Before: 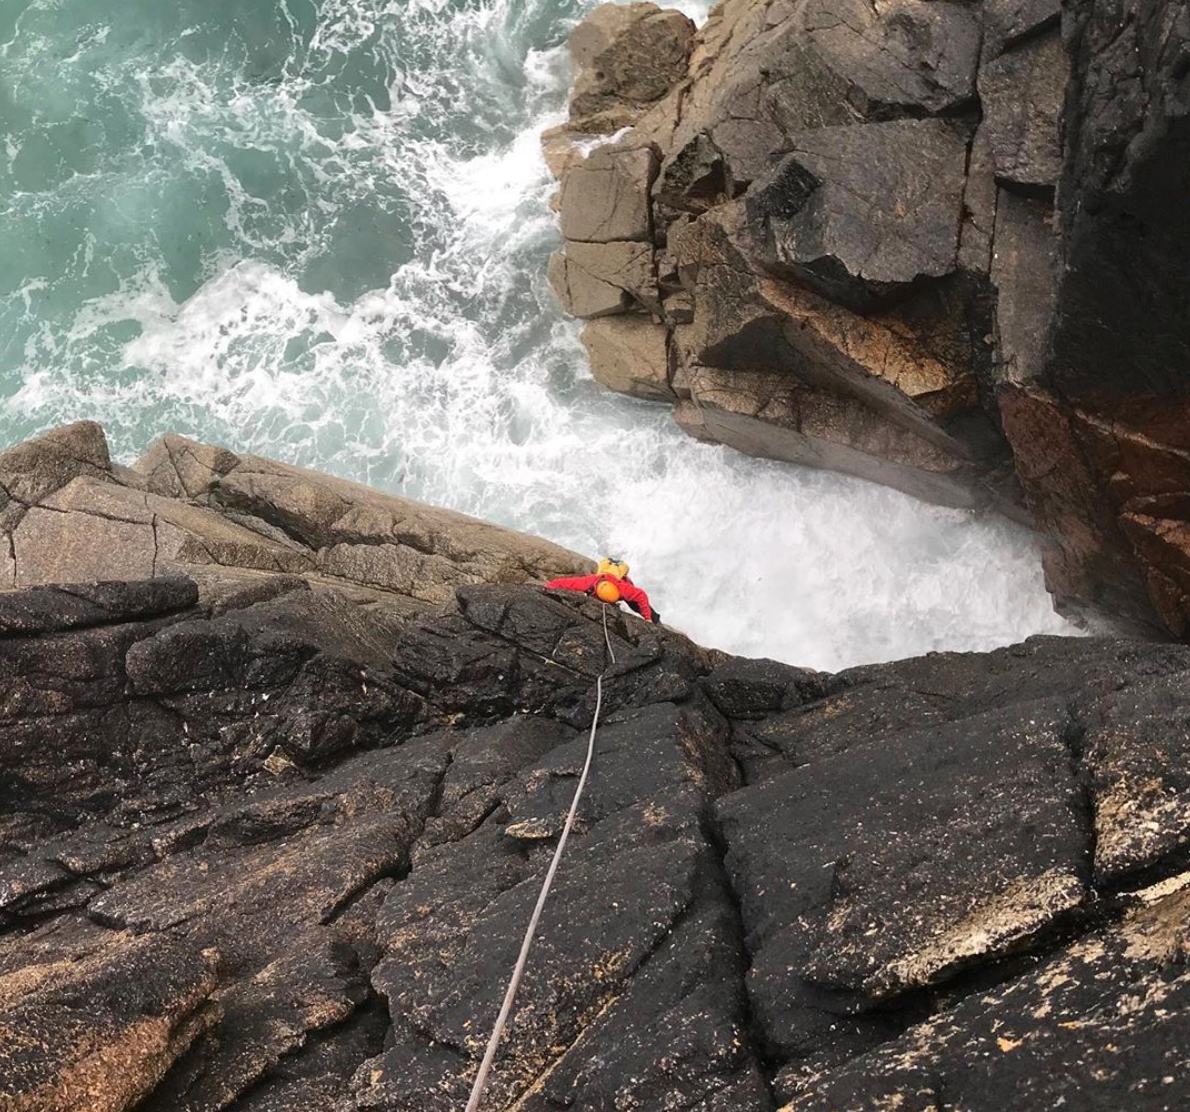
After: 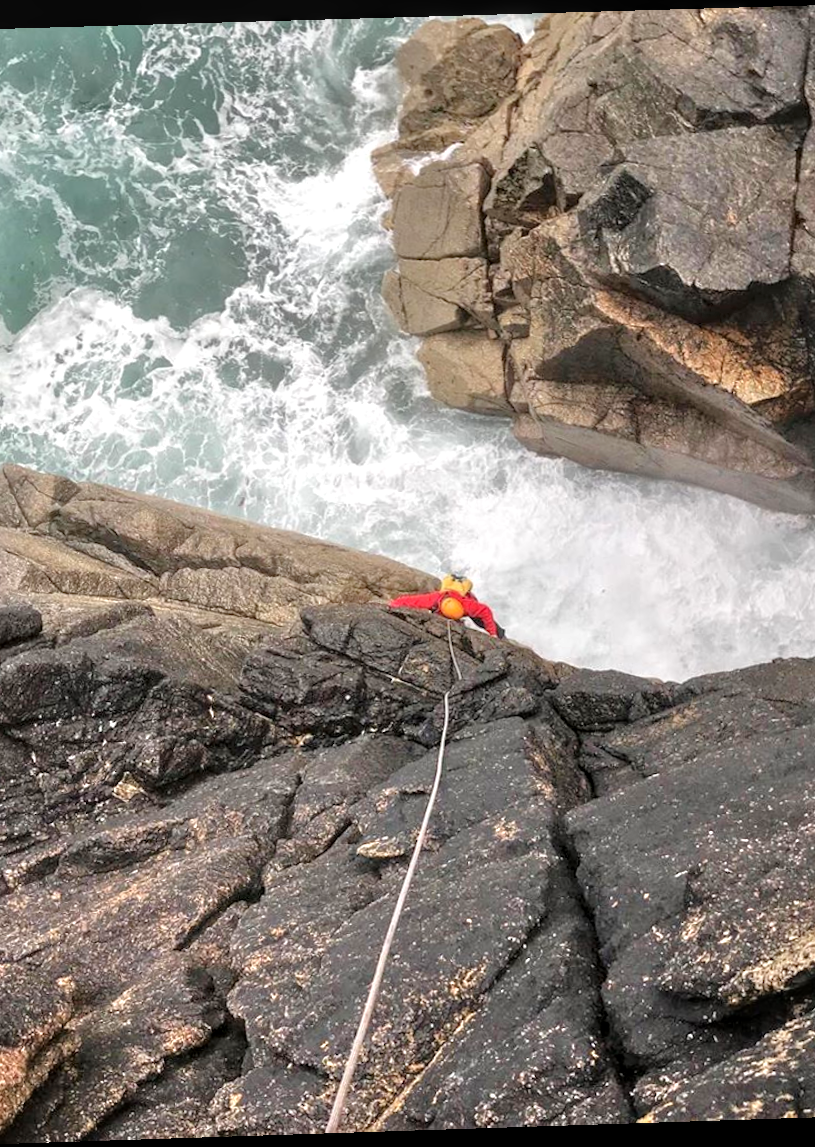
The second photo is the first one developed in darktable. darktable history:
crop and rotate: left 14.385%, right 18.948%
tone equalizer: -7 EV 0.15 EV, -6 EV 0.6 EV, -5 EV 1.15 EV, -4 EV 1.33 EV, -3 EV 1.15 EV, -2 EV 0.6 EV, -1 EV 0.15 EV, mask exposure compensation -0.5 EV
local contrast: on, module defaults
rotate and perspective: rotation -1.77°, lens shift (horizontal) 0.004, automatic cropping off
